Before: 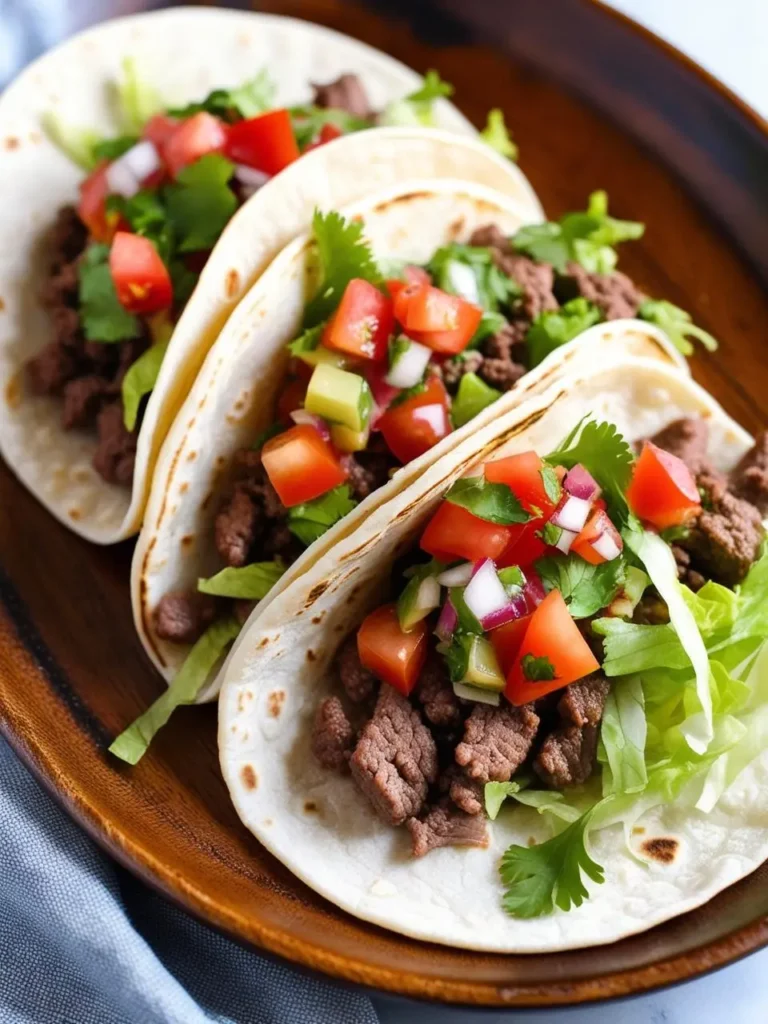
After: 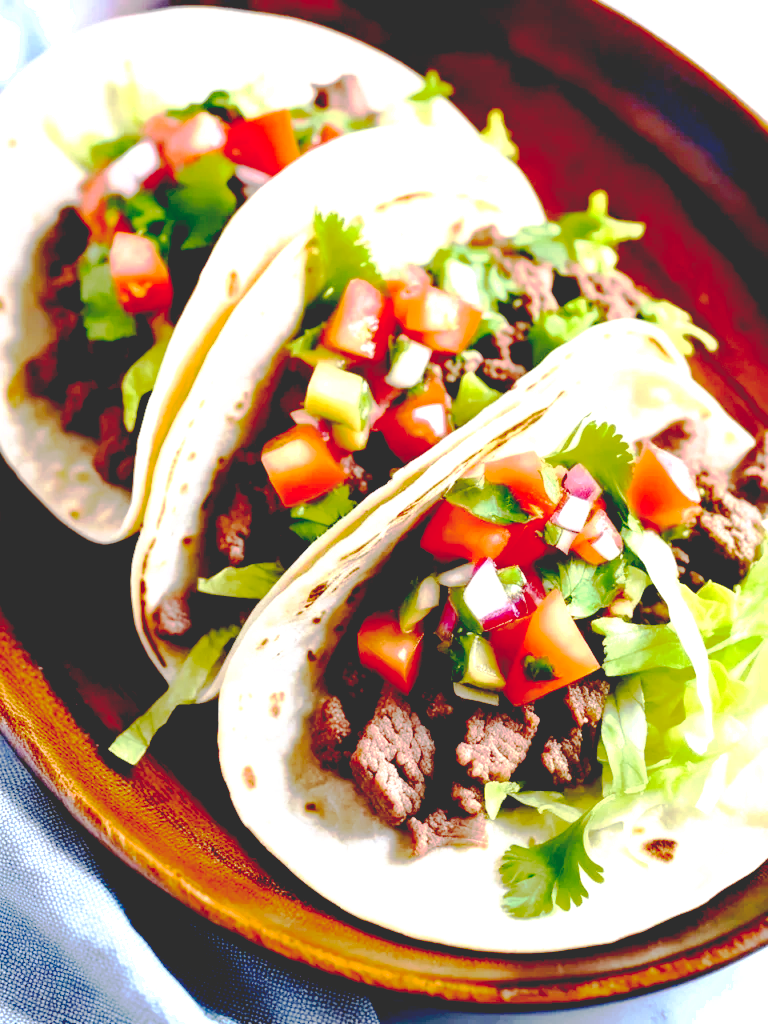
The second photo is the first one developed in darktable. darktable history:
exposure: black level correction 0, exposure 0.932 EV, compensate highlight preservation false
base curve: curves: ch0 [(0.065, 0.026) (0.236, 0.358) (0.53, 0.546) (0.777, 0.841) (0.924, 0.992)], preserve colors none
